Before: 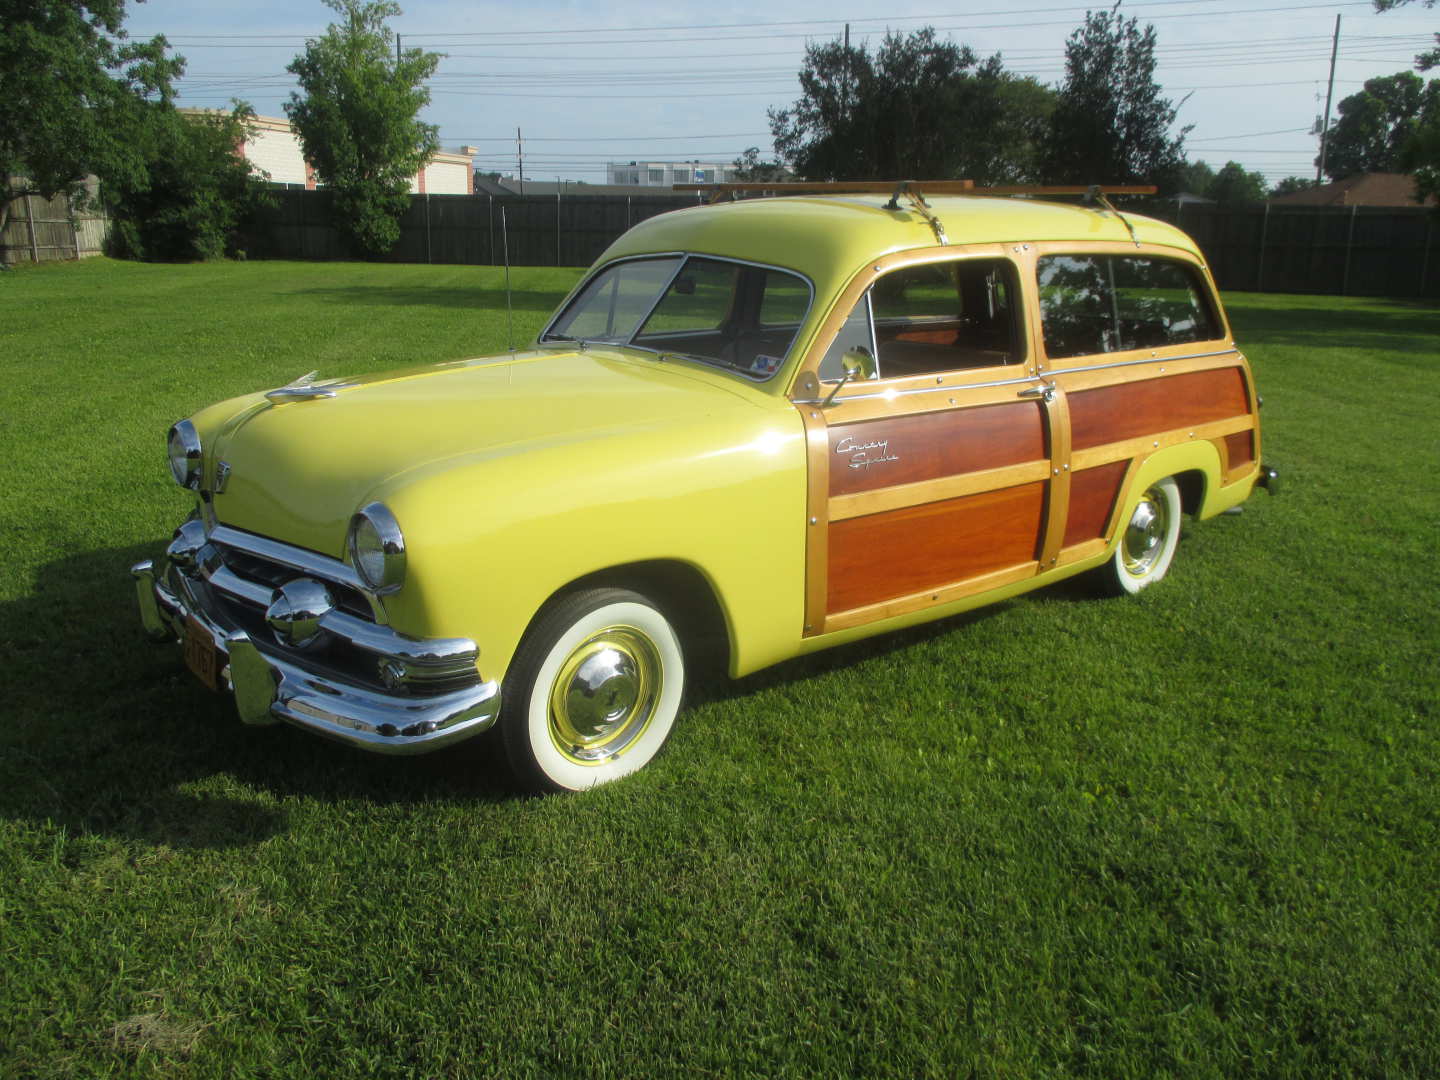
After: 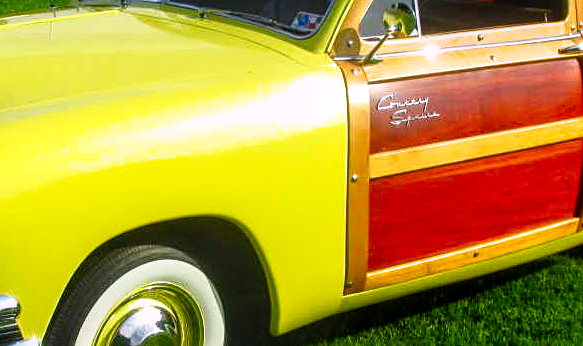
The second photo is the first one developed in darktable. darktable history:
sharpen: amount 0.472
color correction: highlights a* 1.65, highlights b* -1.8, saturation 2.44
local contrast: highlights 31%, detail 135%
crop: left 31.905%, top 31.788%, right 27.601%, bottom 36.166%
contrast brightness saturation: contrast 0.097, saturation -0.302
color balance rgb: power › chroma 0.509%, power › hue 259.5°, perceptual saturation grading › global saturation 20%, perceptual saturation grading › highlights -24.957%, perceptual saturation grading › shadows 24.405%
filmic rgb: black relative exposure -7.96 EV, white relative exposure 2.35 EV, hardness 6.59, color science v6 (2022)
